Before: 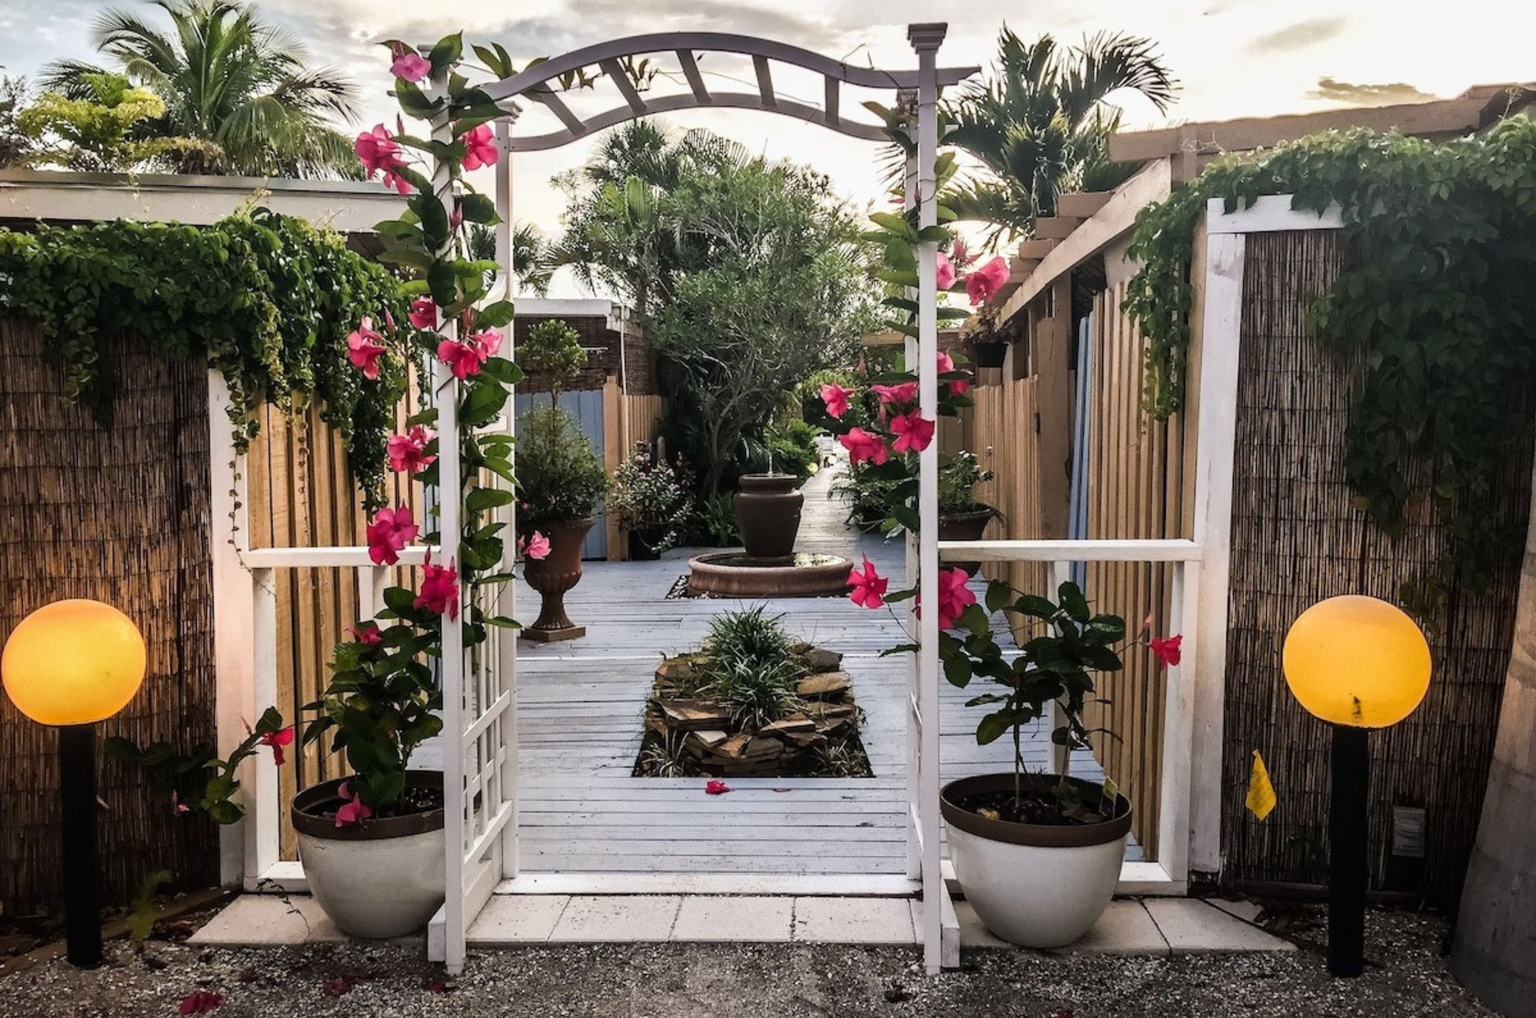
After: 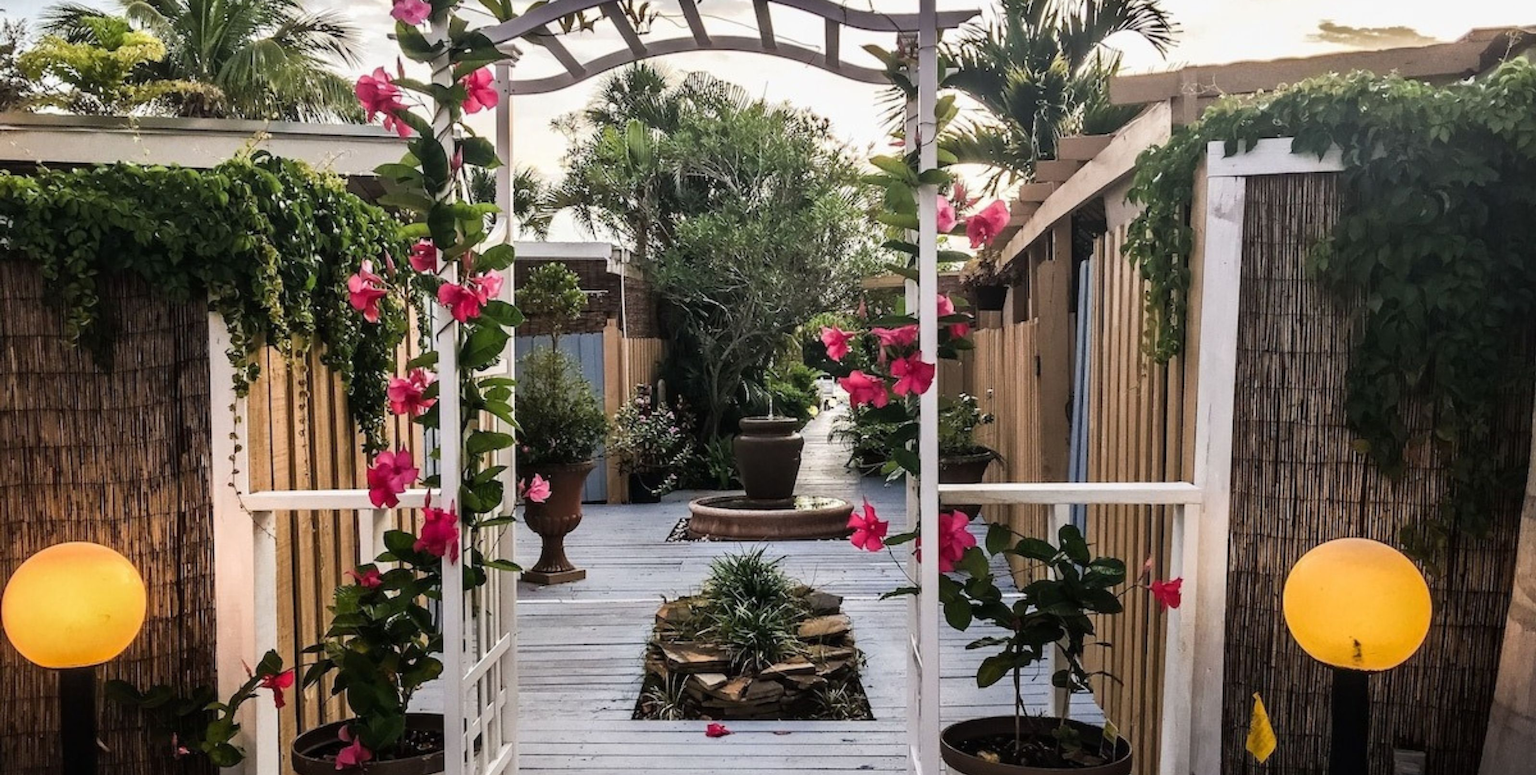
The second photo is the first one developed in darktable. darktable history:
crop: top 5.629%, bottom 18.121%
